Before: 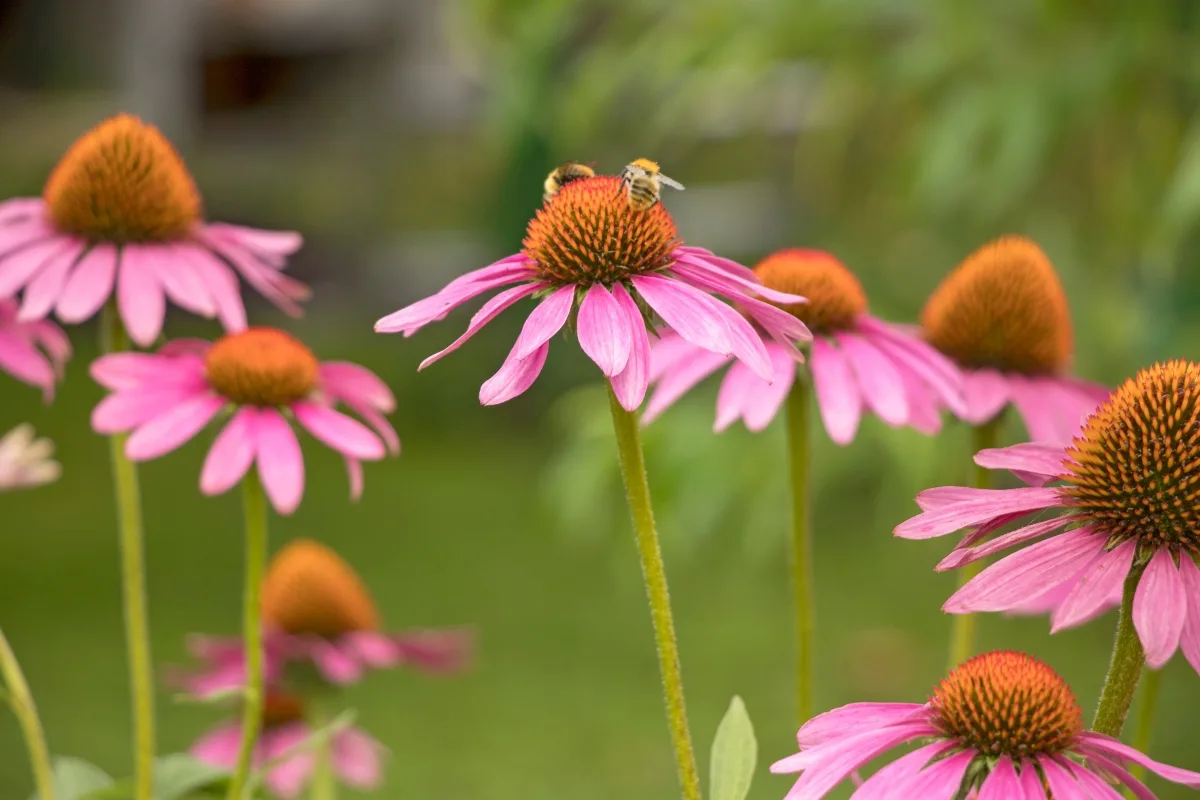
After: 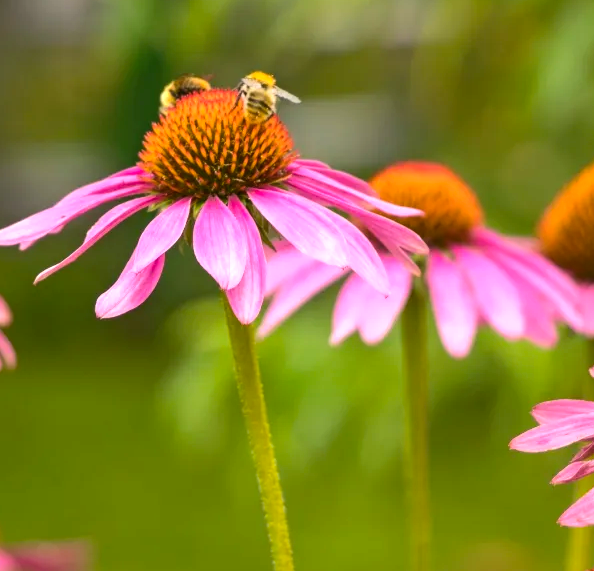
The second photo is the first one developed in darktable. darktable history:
crop: left 32.075%, top 10.976%, right 18.355%, bottom 17.596%
tone equalizer: -8 EV -0.417 EV, -7 EV -0.389 EV, -6 EV -0.333 EV, -5 EV -0.222 EV, -3 EV 0.222 EV, -2 EV 0.333 EV, -1 EV 0.389 EV, +0 EV 0.417 EV, edges refinement/feathering 500, mask exposure compensation -1.57 EV, preserve details no
color balance rgb: global vibrance 42.74%
